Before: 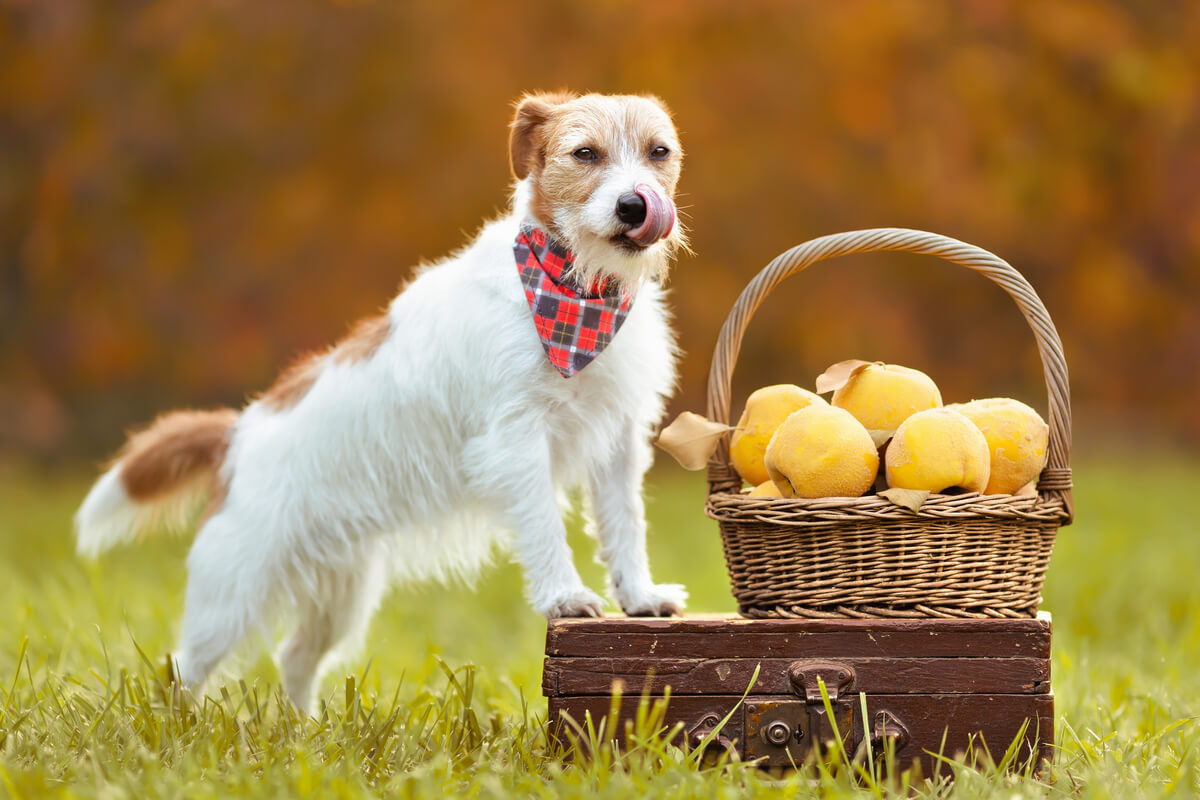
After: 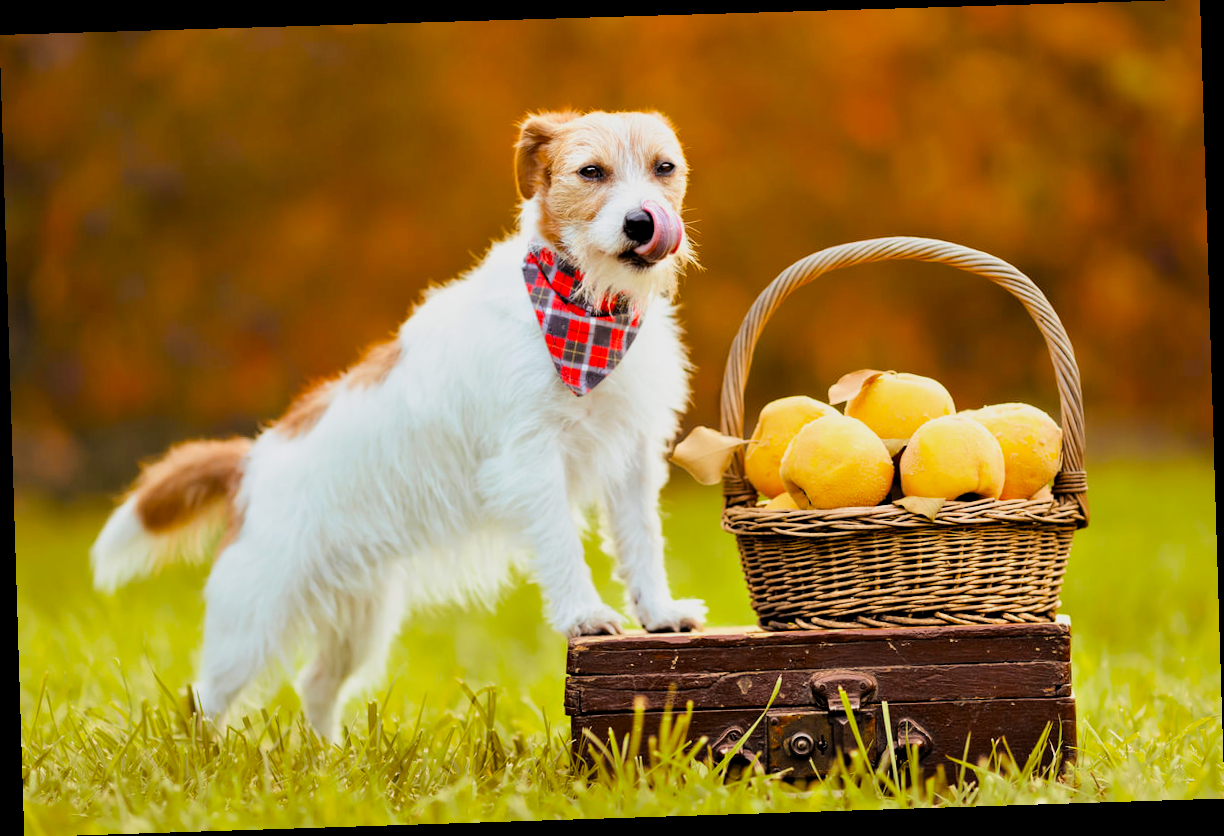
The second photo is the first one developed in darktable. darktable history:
tone equalizer: -8 EV -0.417 EV, -7 EV -0.389 EV, -6 EV -0.333 EV, -5 EV -0.222 EV, -3 EV 0.222 EV, -2 EV 0.333 EV, -1 EV 0.389 EV, +0 EV 0.417 EV, edges refinement/feathering 500, mask exposure compensation -1.57 EV, preserve details no
filmic rgb: black relative exposure -7.6 EV, white relative exposure 4.64 EV, threshold 3 EV, target black luminance 0%, hardness 3.55, latitude 50.51%, contrast 1.033, highlights saturation mix 10%, shadows ↔ highlights balance -0.198%, color science v4 (2020), enable highlight reconstruction true
rotate and perspective: rotation -1.77°, lens shift (horizontal) 0.004, automatic cropping off
